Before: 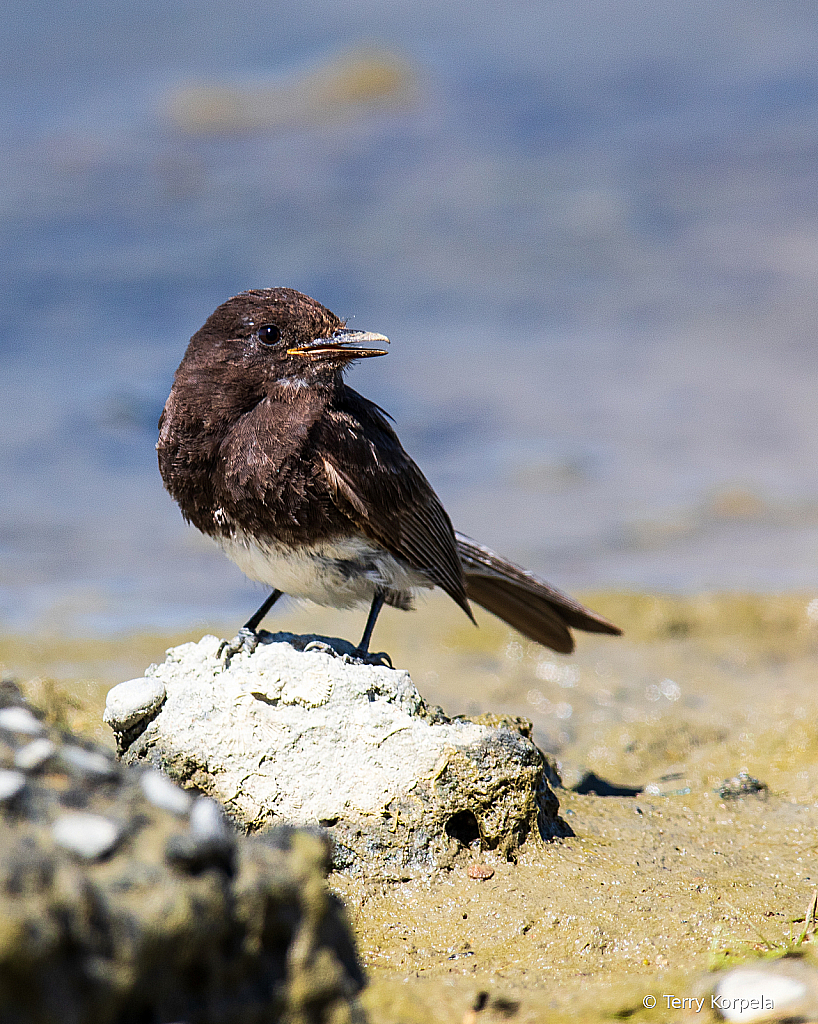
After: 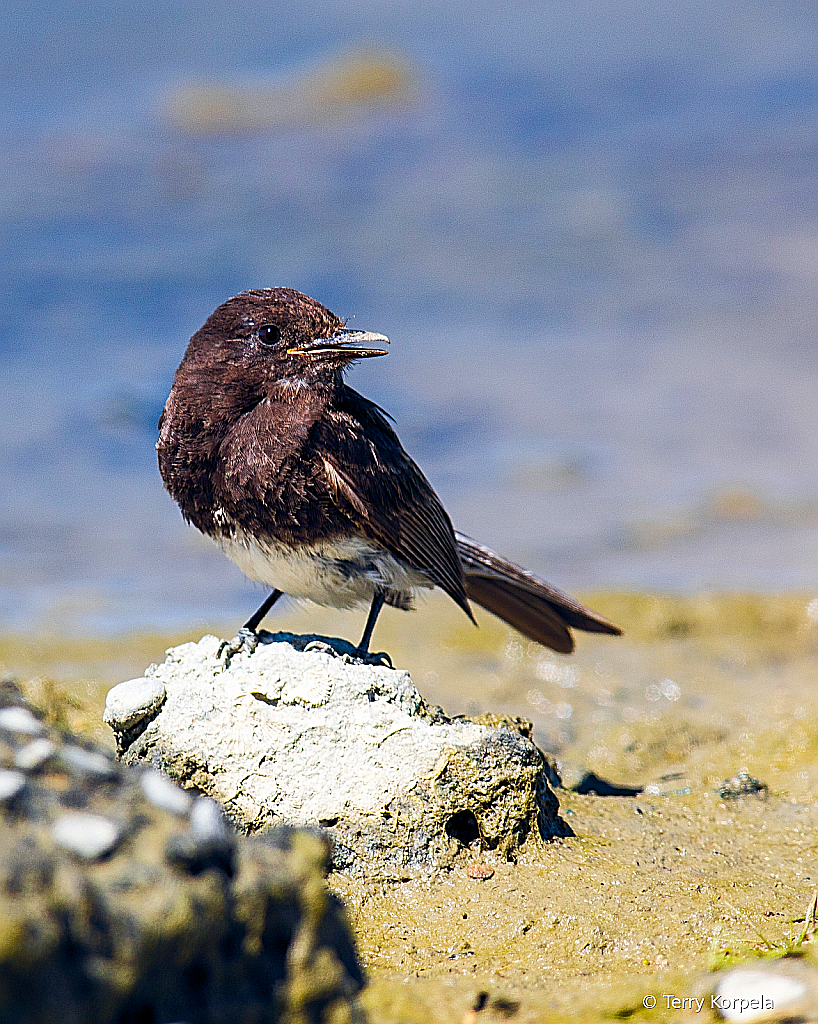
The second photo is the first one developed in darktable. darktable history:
sharpen: on, module defaults
color balance rgb: global offset › chroma 0.105%, global offset › hue 250.91°, linear chroma grading › global chroma 9.153%, perceptual saturation grading › global saturation 20%, perceptual saturation grading › highlights -25.254%, perceptual saturation grading › shadows 24.654%, global vibrance 20%
